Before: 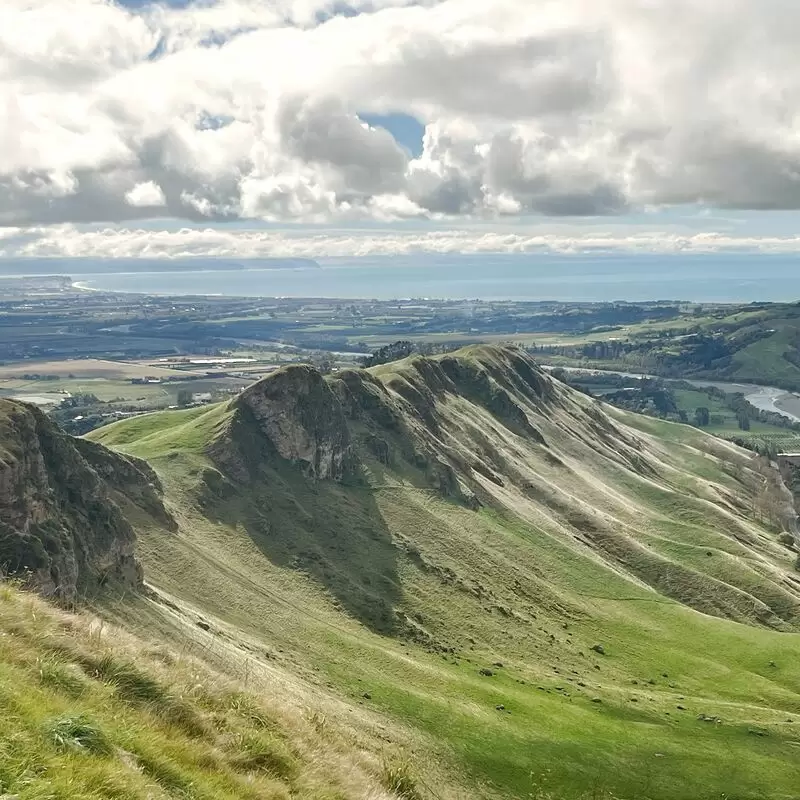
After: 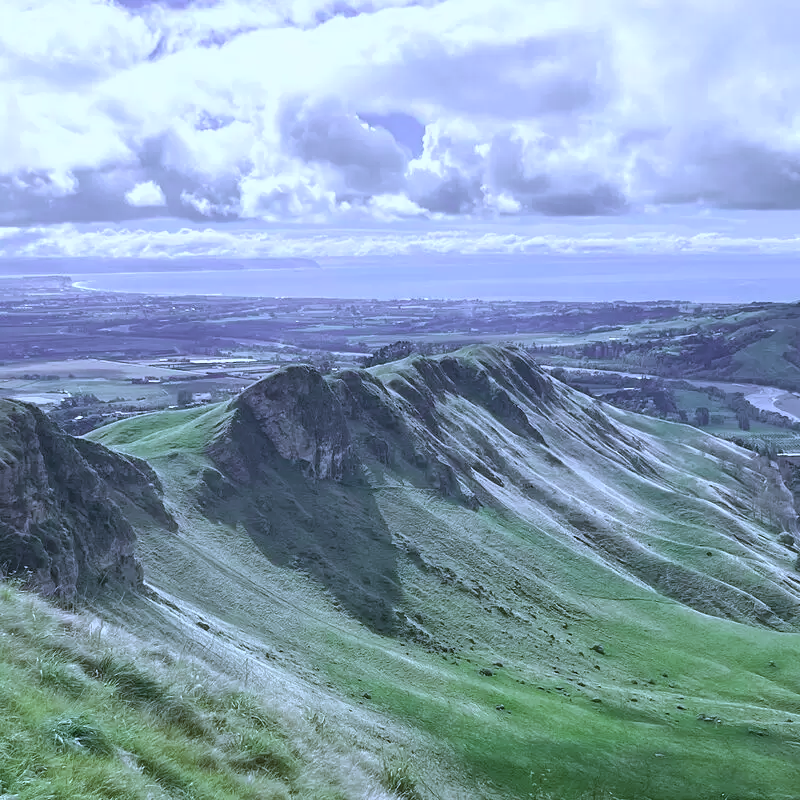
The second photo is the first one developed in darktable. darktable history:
color contrast: blue-yellow contrast 0.62
white balance: red 0.766, blue 1.537
